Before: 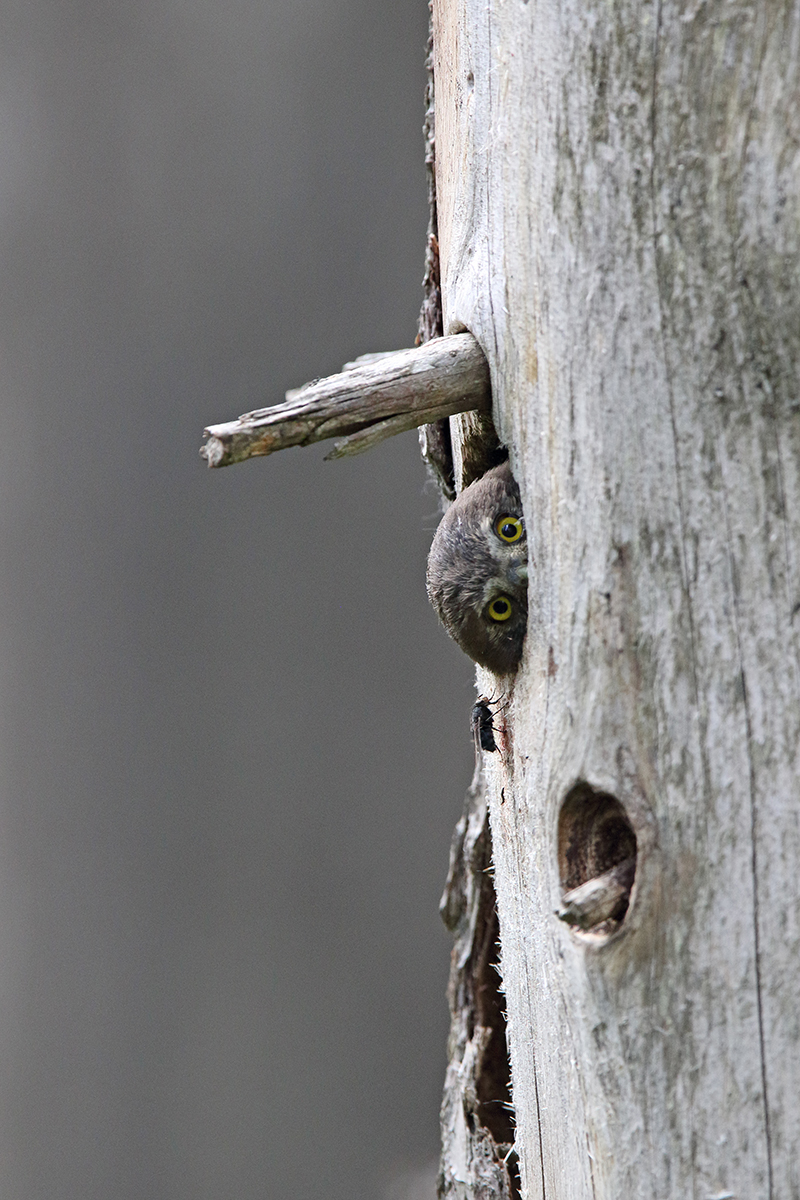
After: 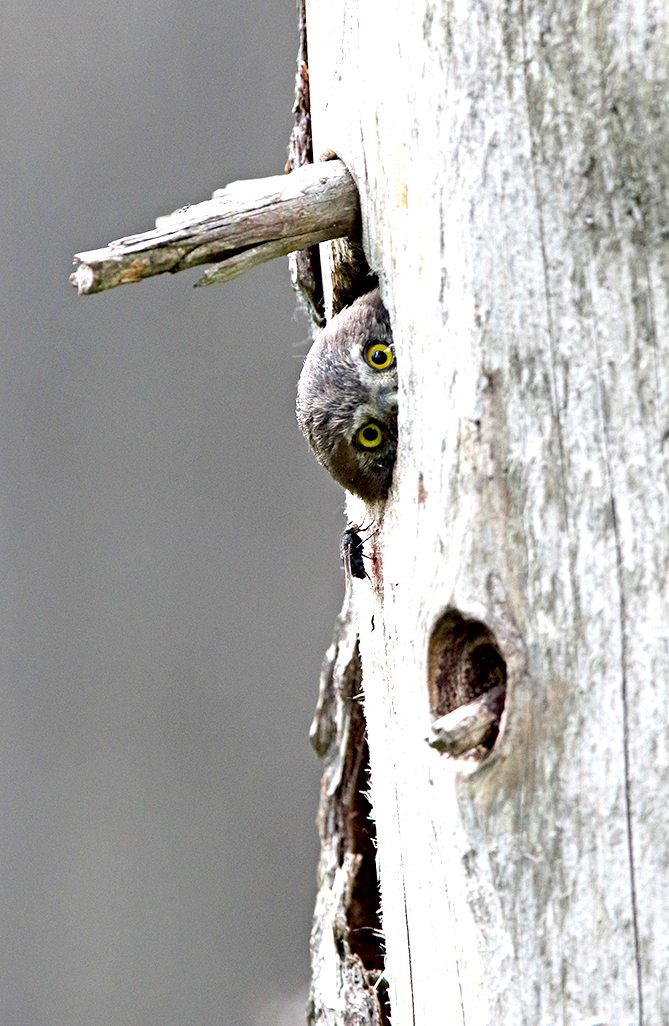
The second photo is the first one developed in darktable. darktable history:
exposure: black level correction 0.011, exposure 1.081 EV, compensate highlight preservation false
crop: left 16.261%, top 14.422%
